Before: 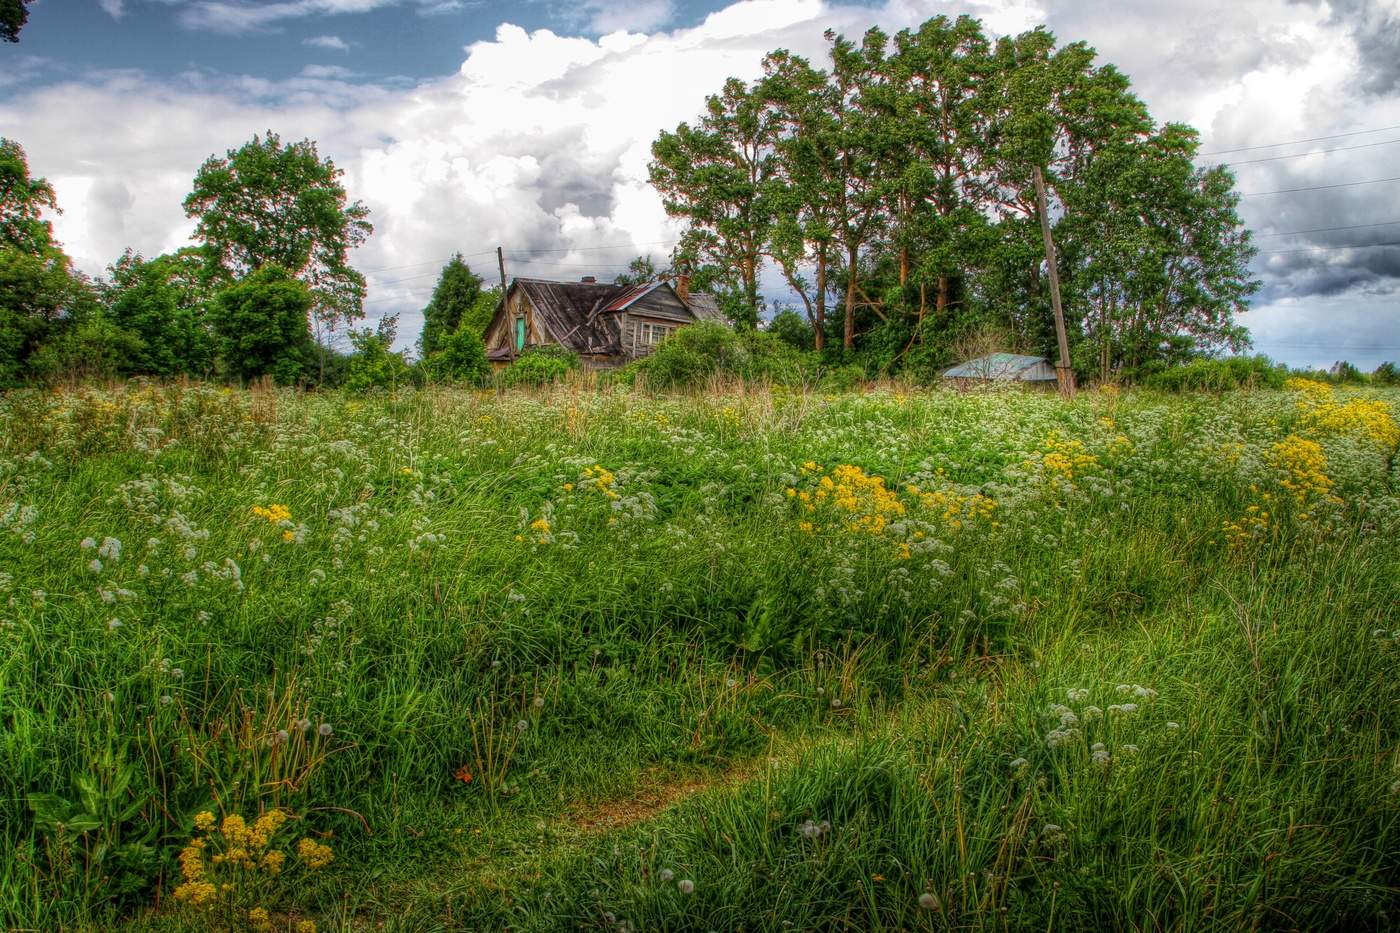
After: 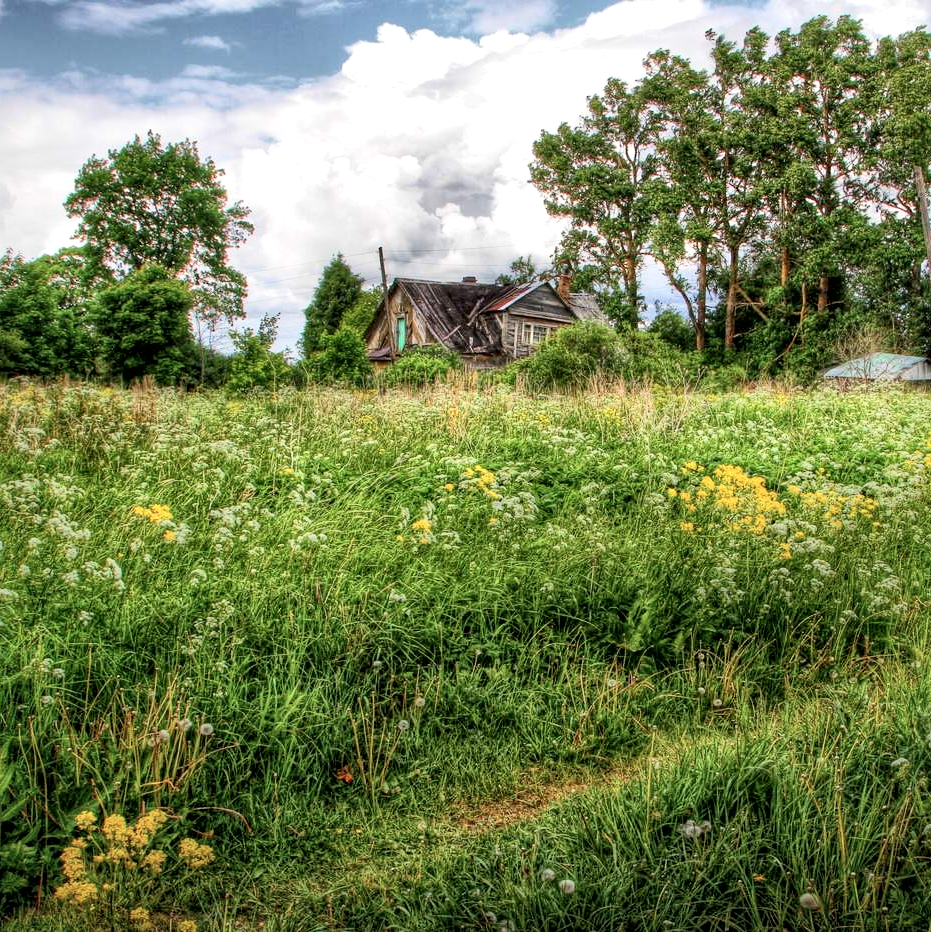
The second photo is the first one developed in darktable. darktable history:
crop and rotate: left 8.537%, right 24.958%
local contrast: mode bilateral grid, contrast 25, coarseness 60, detail 152%, midtone range 0.2
tone curve: curves: ch0 [(0, 0) (0.004, 0.001) (0.133, 0.16) (0.325, 0.399) (0.475, 0.588) (0.832, 0.903) (1, 1)], color space Lab, independent channels, preserve colors none
sharpen: radius 5.294, amount 0.31, threshold 26.531
